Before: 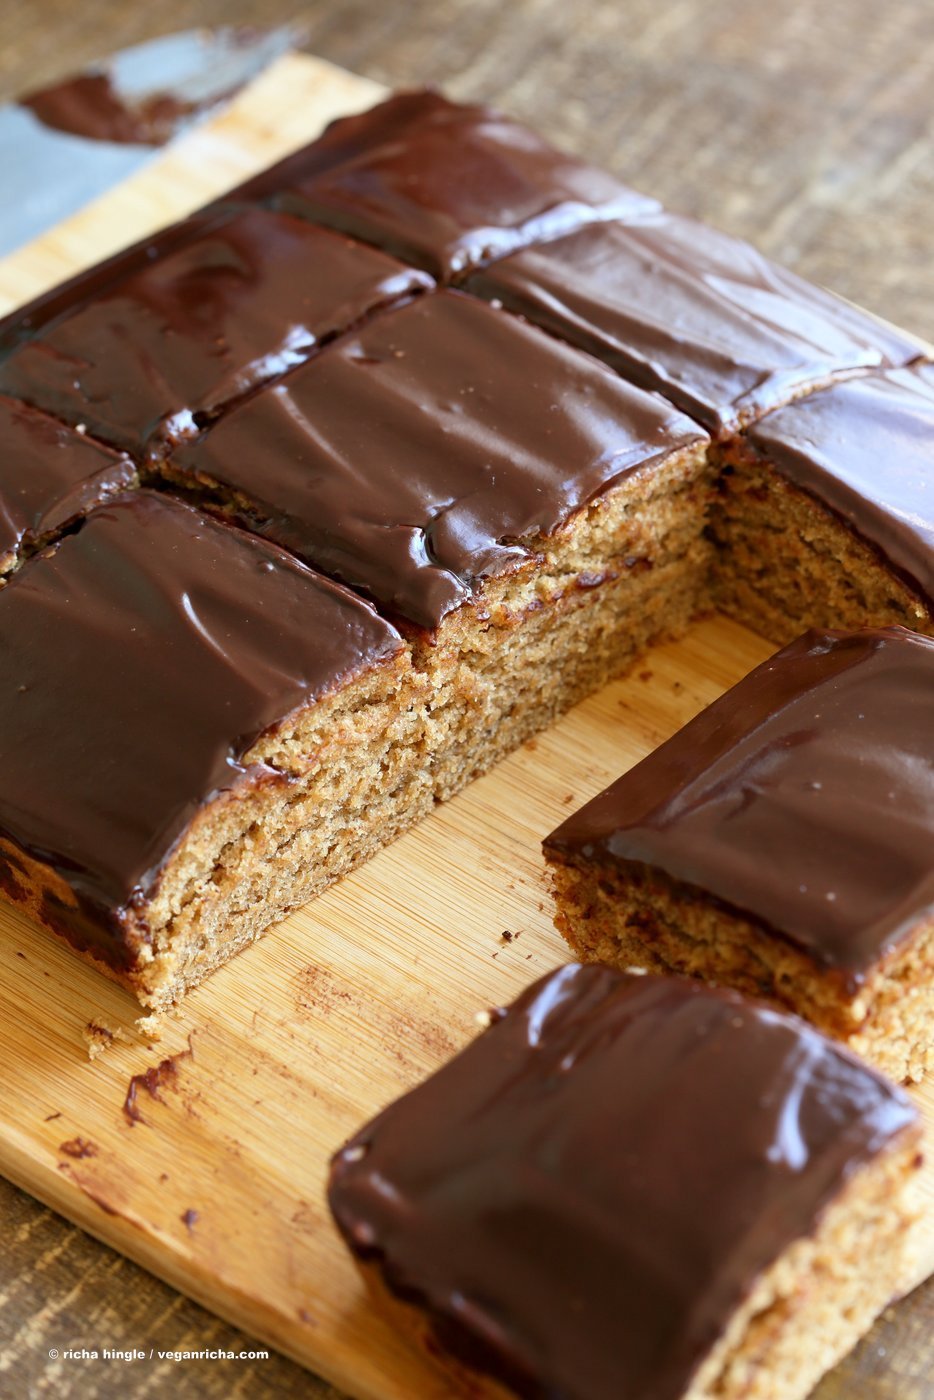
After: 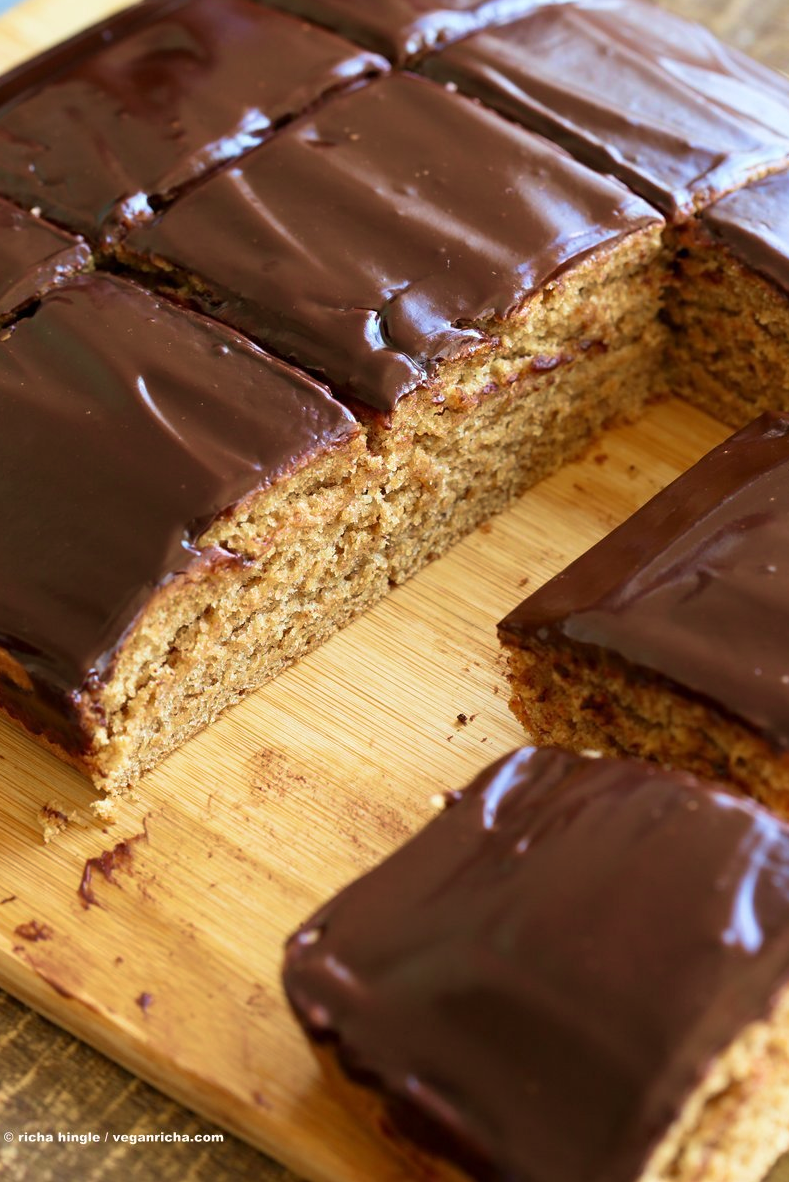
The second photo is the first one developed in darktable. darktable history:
velvia: strength 45%
crop and rotate: left 4.842%, top 15.51%, right 10.668%
